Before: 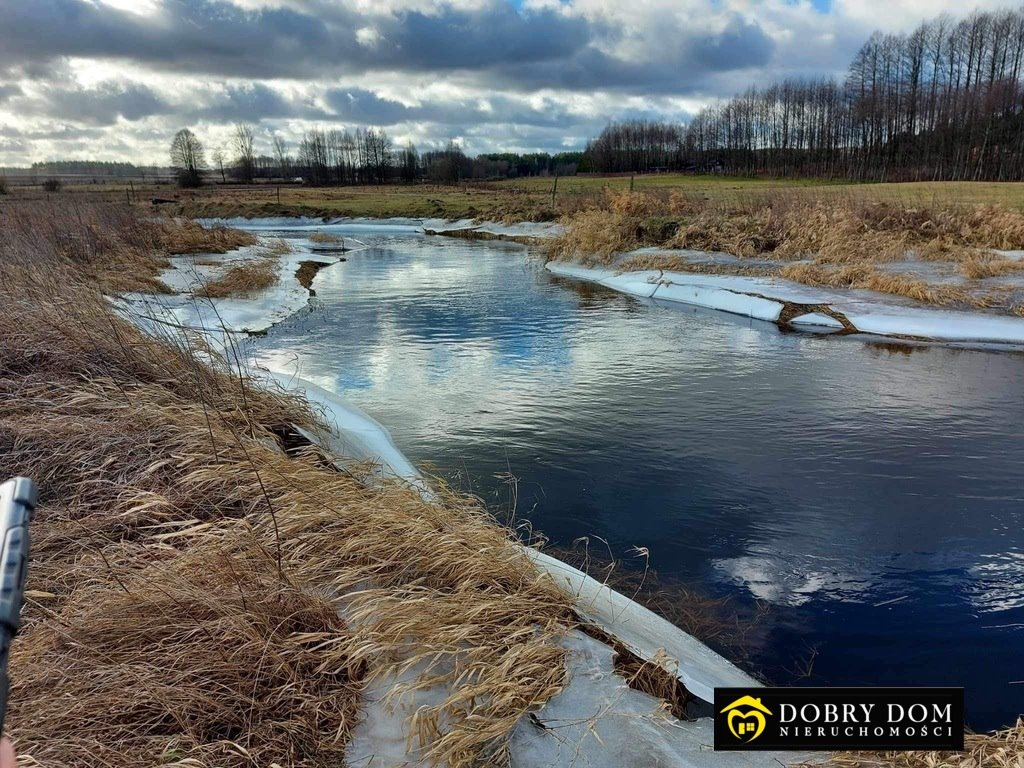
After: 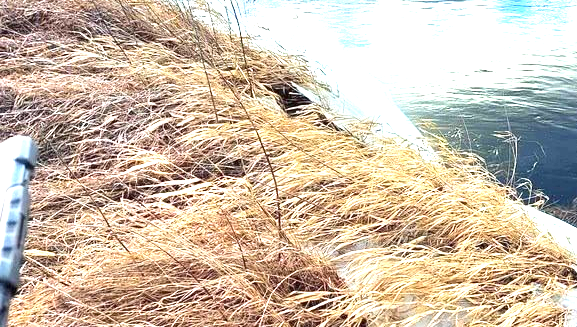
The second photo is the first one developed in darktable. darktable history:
contrast brightness saturation: contrast 0.1, brightness 0.016, saturation 0.023
exposure: black level correction 0, exposure 2.337 EV, compensate highlight preservation false
crop: top 44.413%, right 43.596%, bottom 12.909%
